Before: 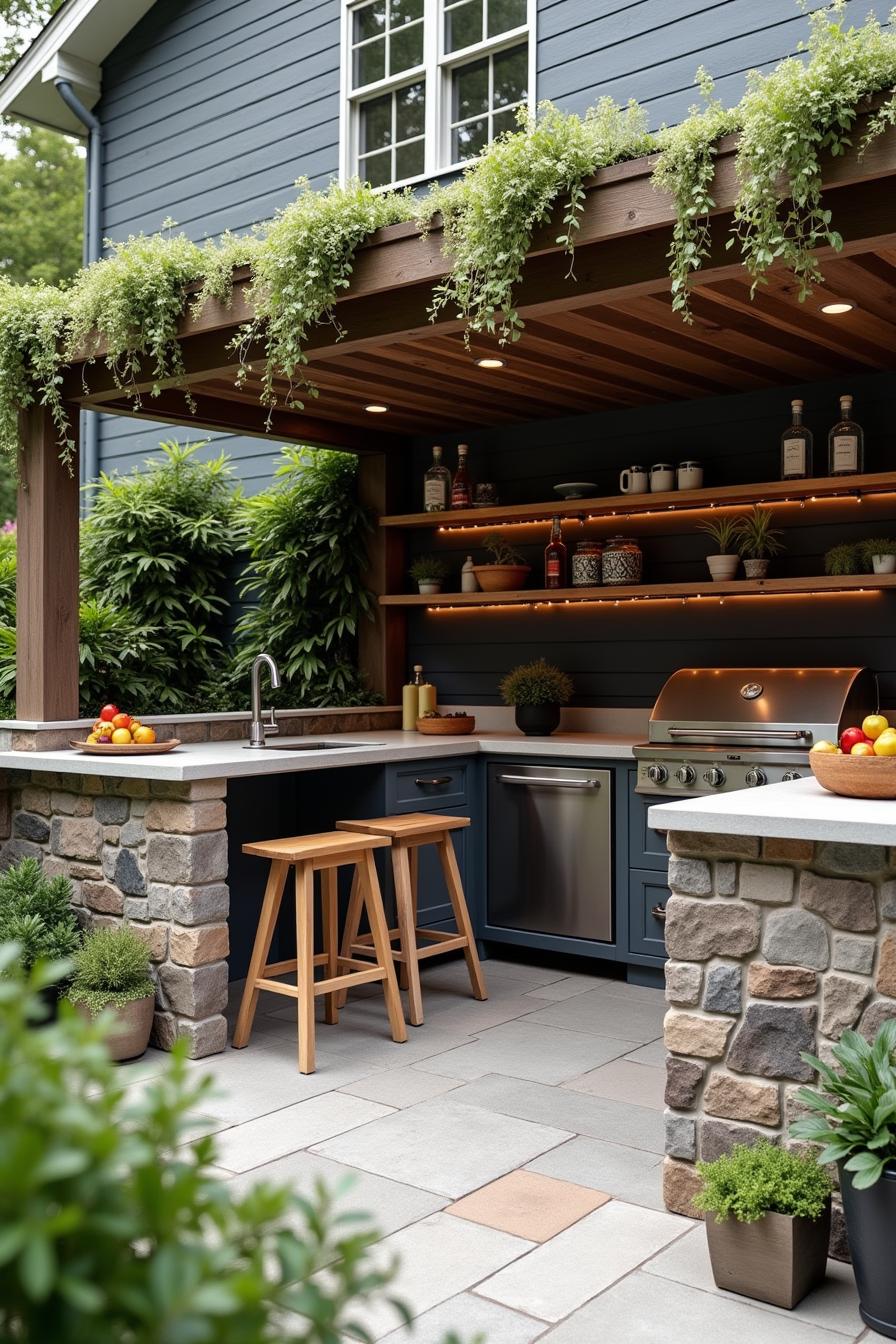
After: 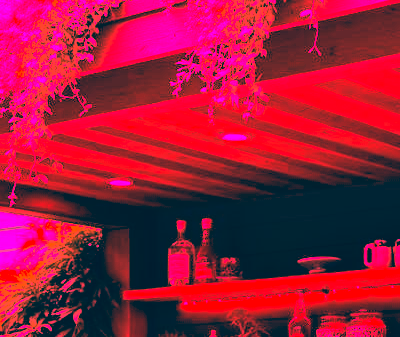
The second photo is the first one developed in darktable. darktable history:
crop: left 28.64%, top 16.832%, right 26.637%, bottom 58.055%
white balance: red 4.26, blue 1.802
color correction: highlights a* 10.32, highlights b* 14.66, shadows a* -9.59, shadows b* -15.02
color balance: lift [1.005, 0.99, 1.007, 1.01], gamma [1, 0.979, 1.011, 1.021], gain [0.923, 1.098, 1.025, 0.902], input saturation 90.45%, contrast 7.73%, output saturation 105.91%
